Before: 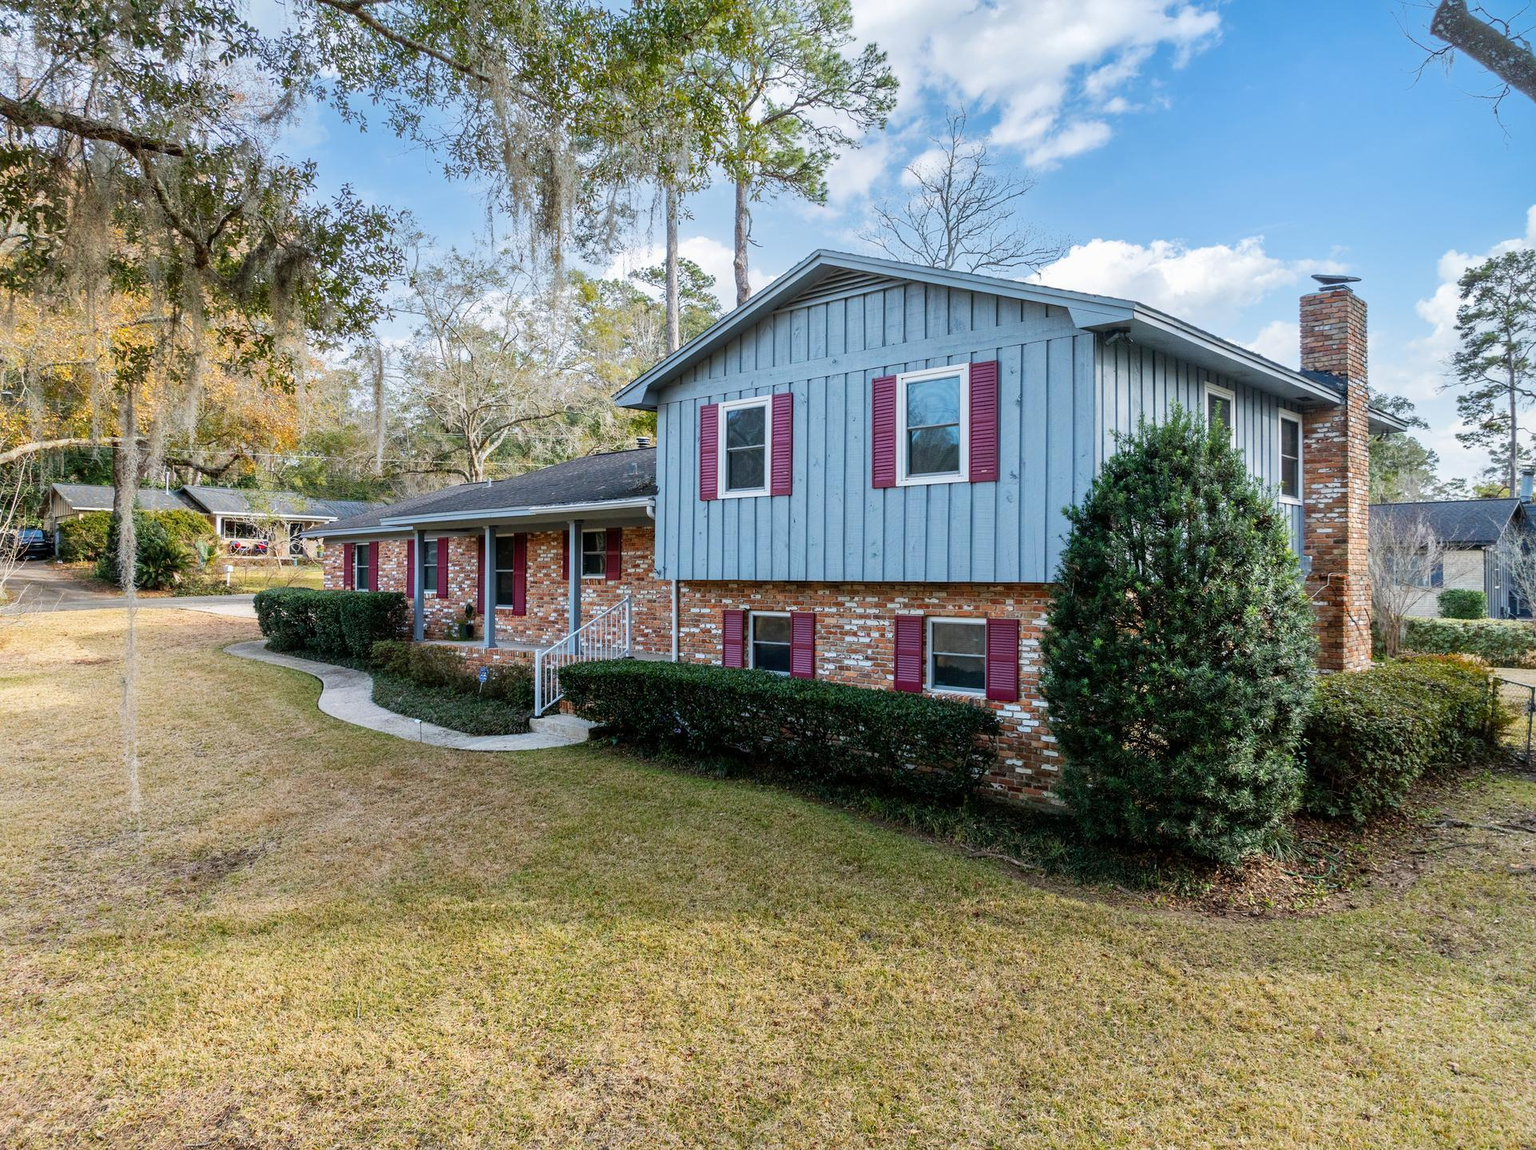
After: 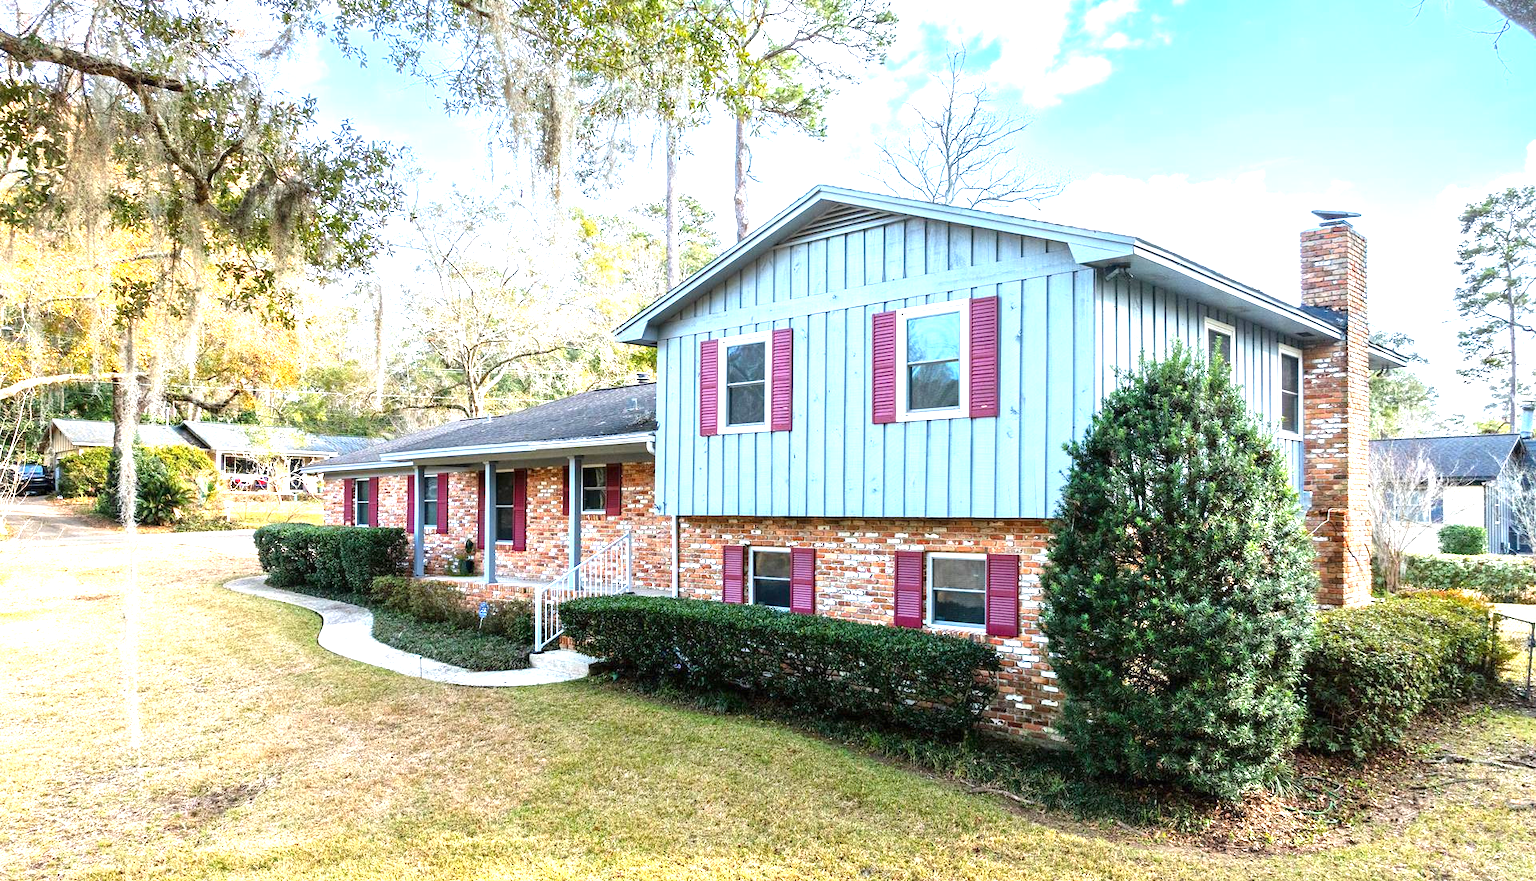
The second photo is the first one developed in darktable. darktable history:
crop: top 5.667%, bottom 17.637%
exposure: black level correction 0, exposure 1.5 EV, compensate exposure bias true, compensate highlight preservation false
